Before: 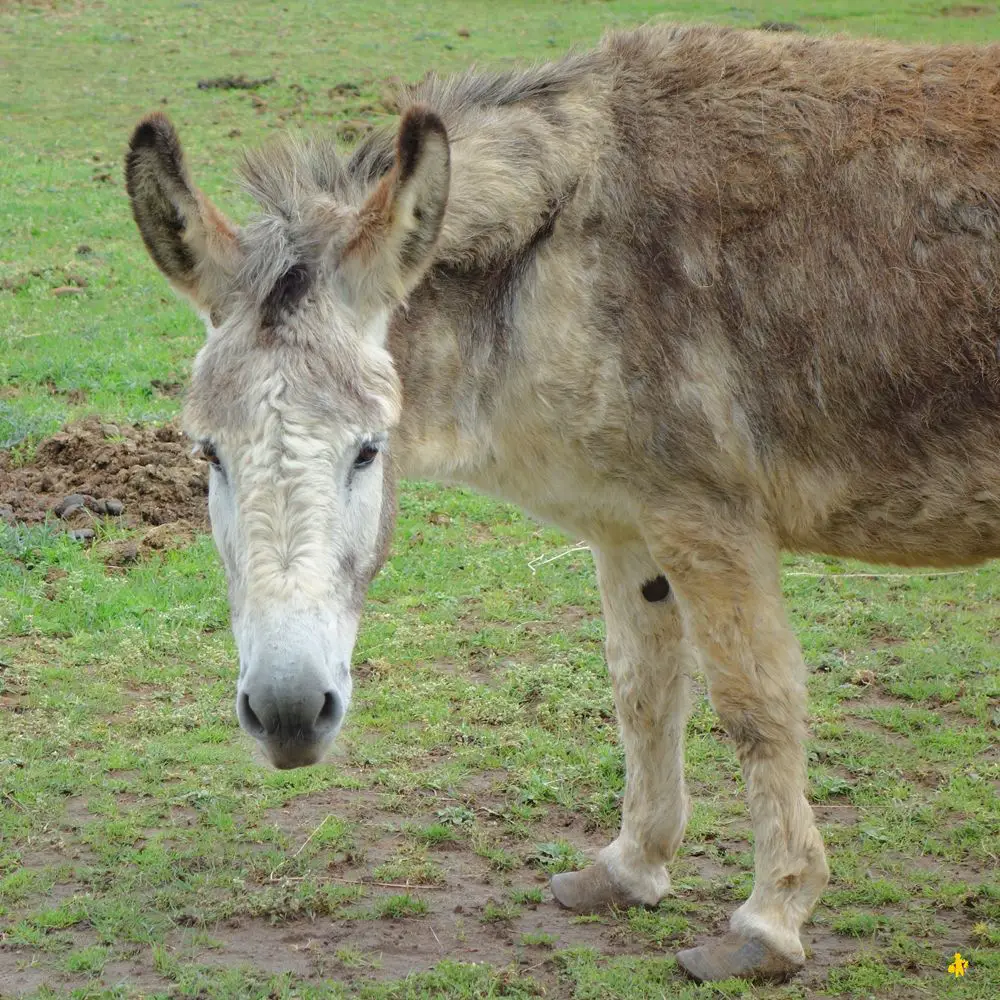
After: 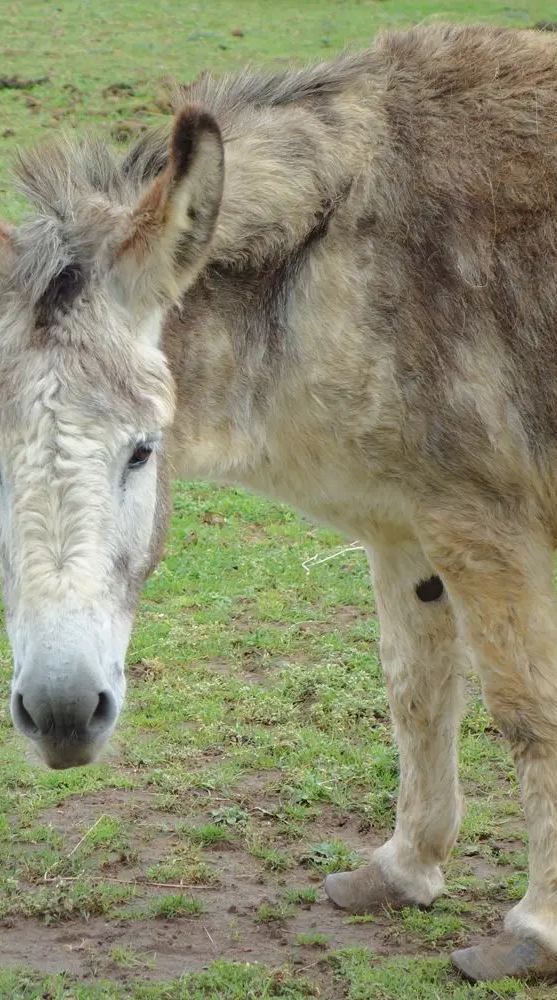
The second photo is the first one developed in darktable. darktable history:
crop and rotate: left 22.67%, right 21.578%
